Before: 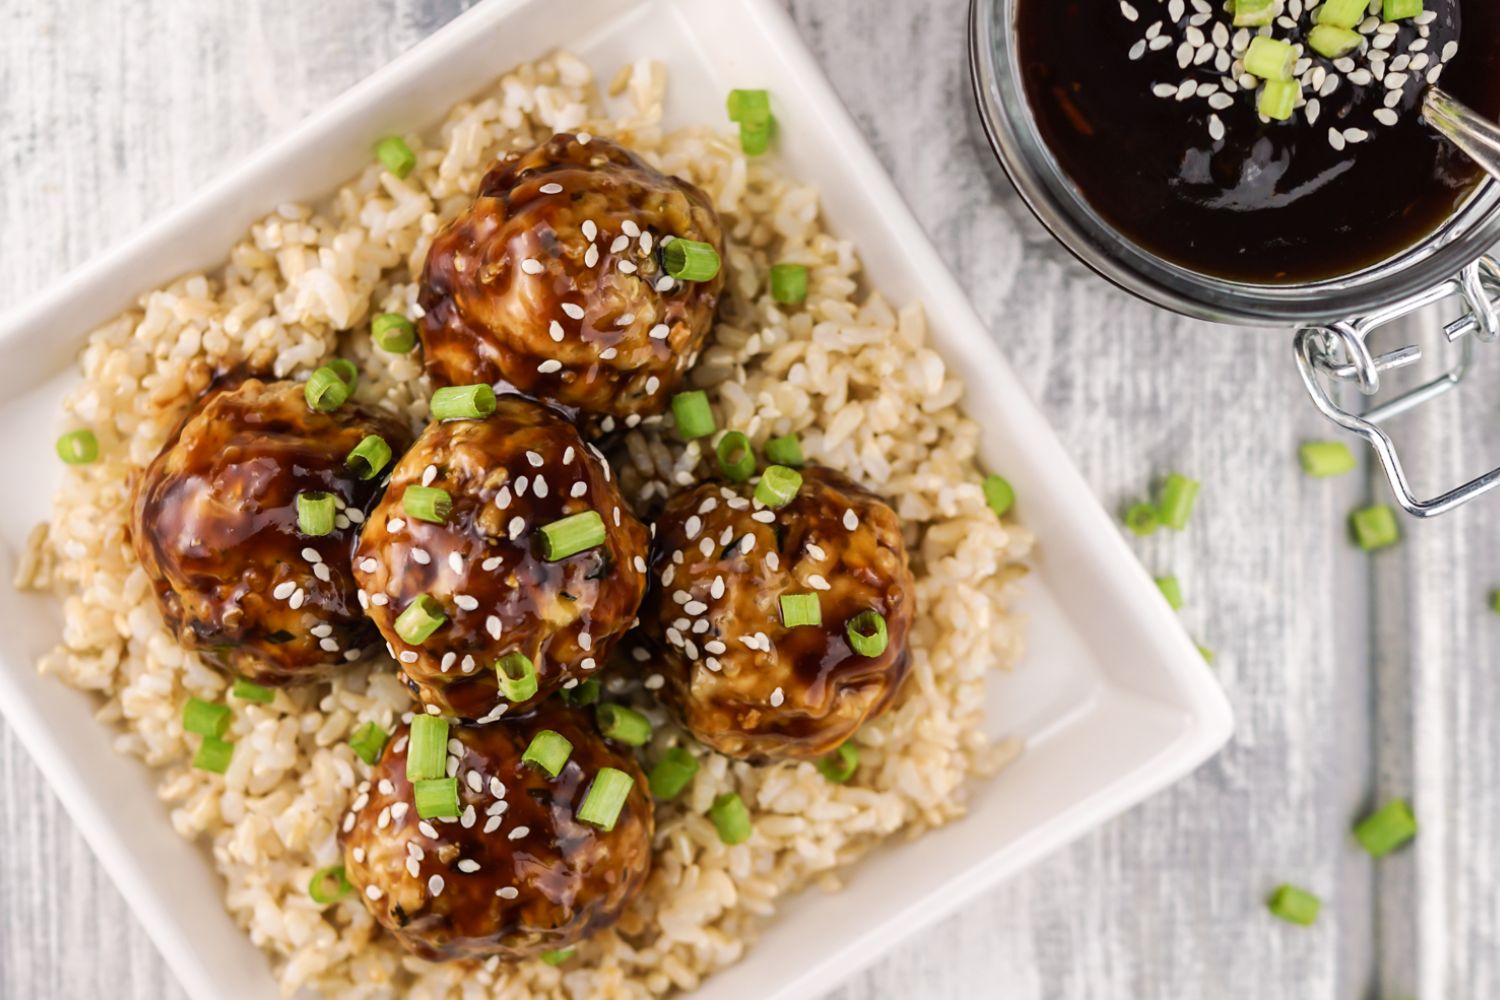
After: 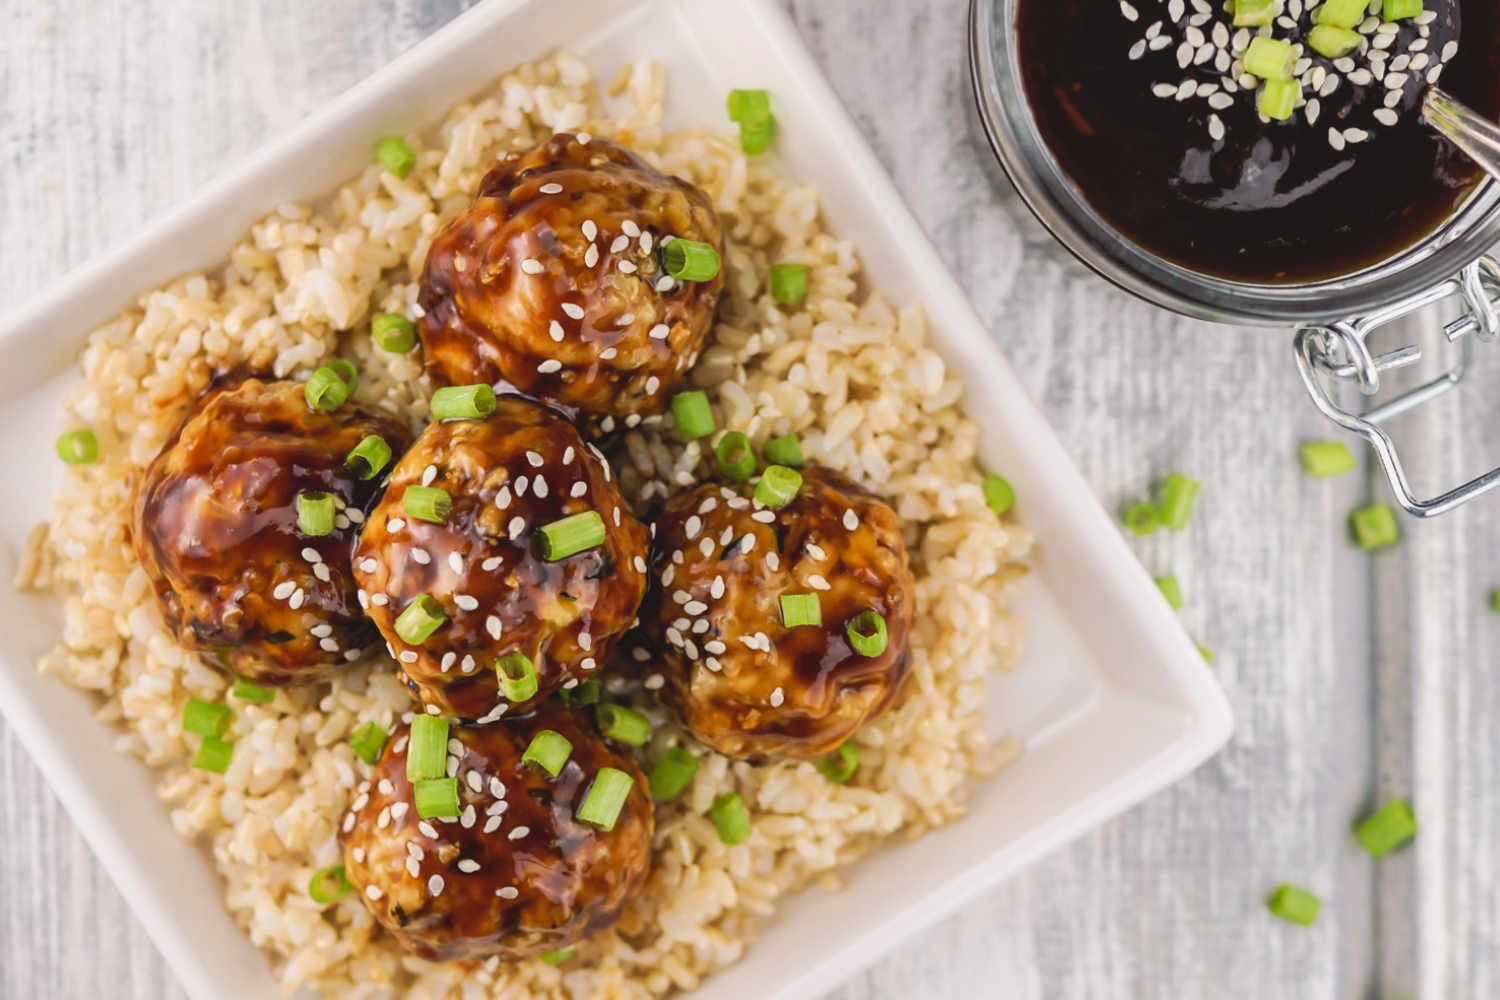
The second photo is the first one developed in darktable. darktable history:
contrast brightness saturation: contrast -0.1, brightness 0.05, saturation 0.08
tone equalizer: on, module defaults
